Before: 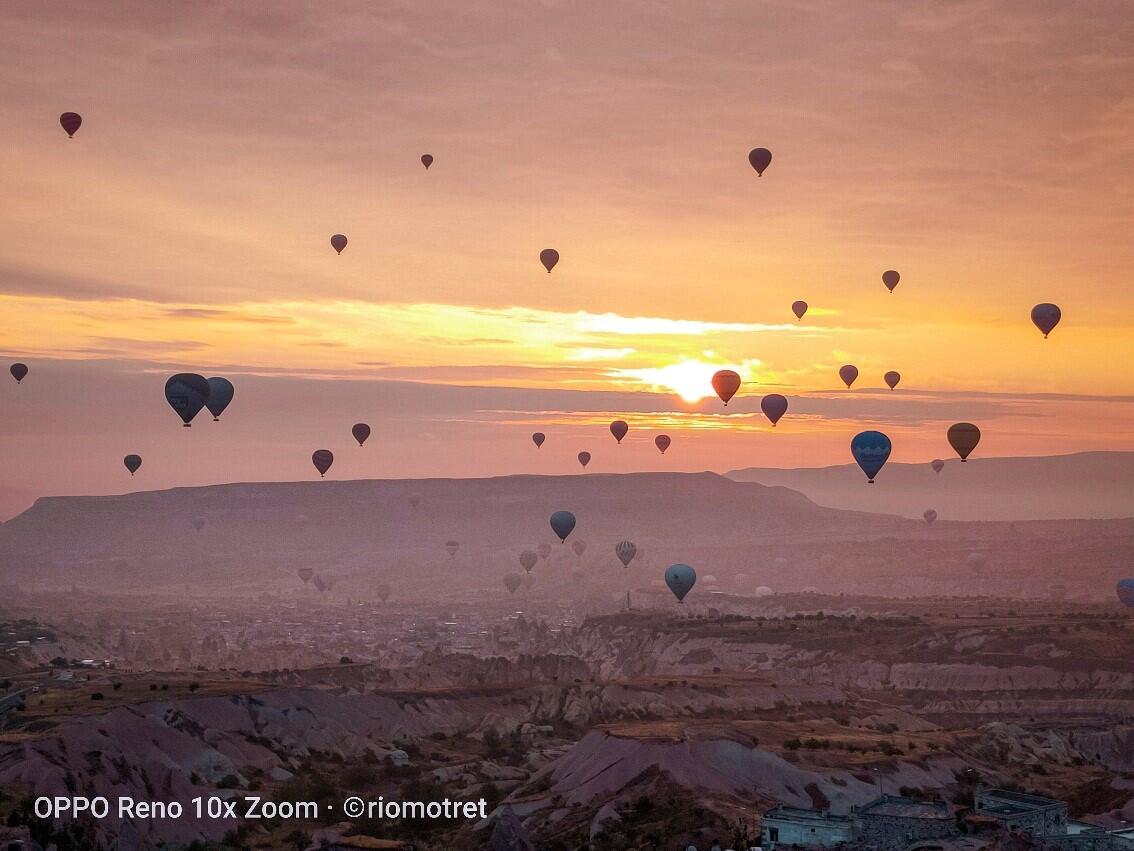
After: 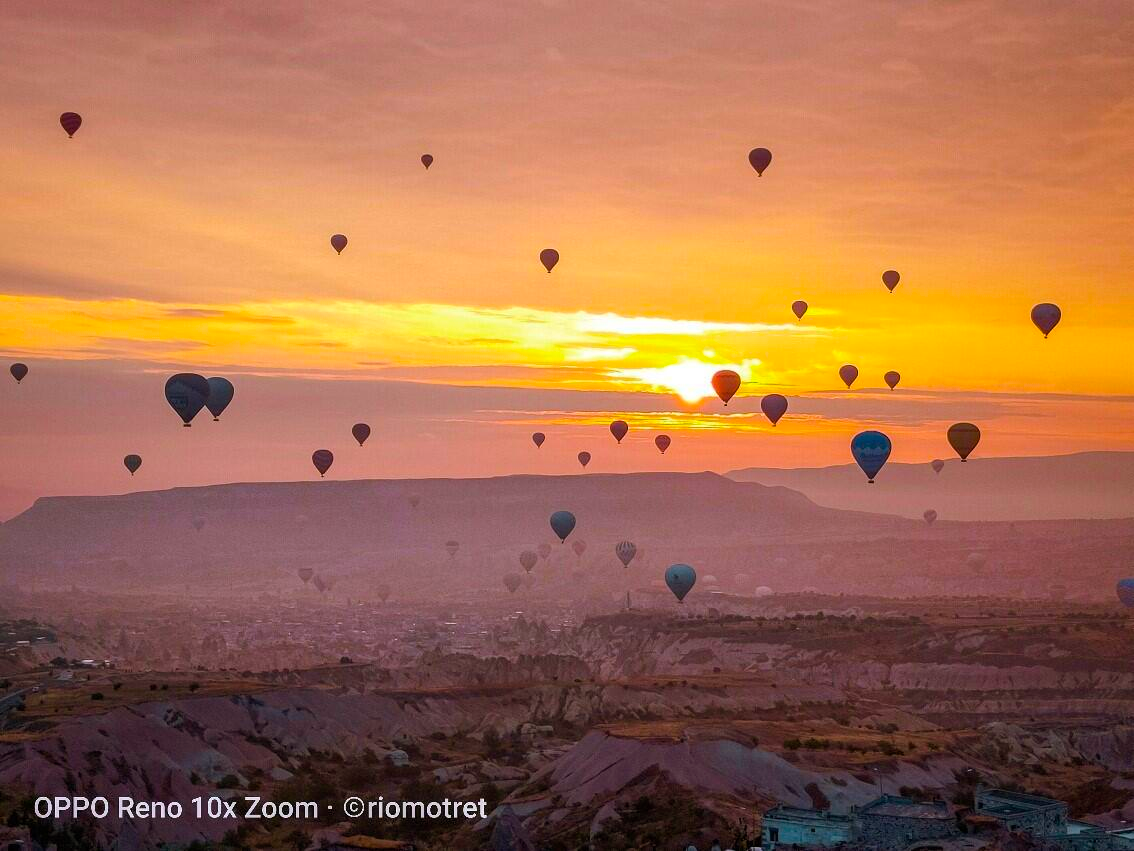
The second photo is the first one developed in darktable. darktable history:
color balance rgb: shadows lift › chroma 4.045%, shadows lift › hue 88.85°, perceptual saturation grading › global saturation 19.874%, global vibrance 43.514%
